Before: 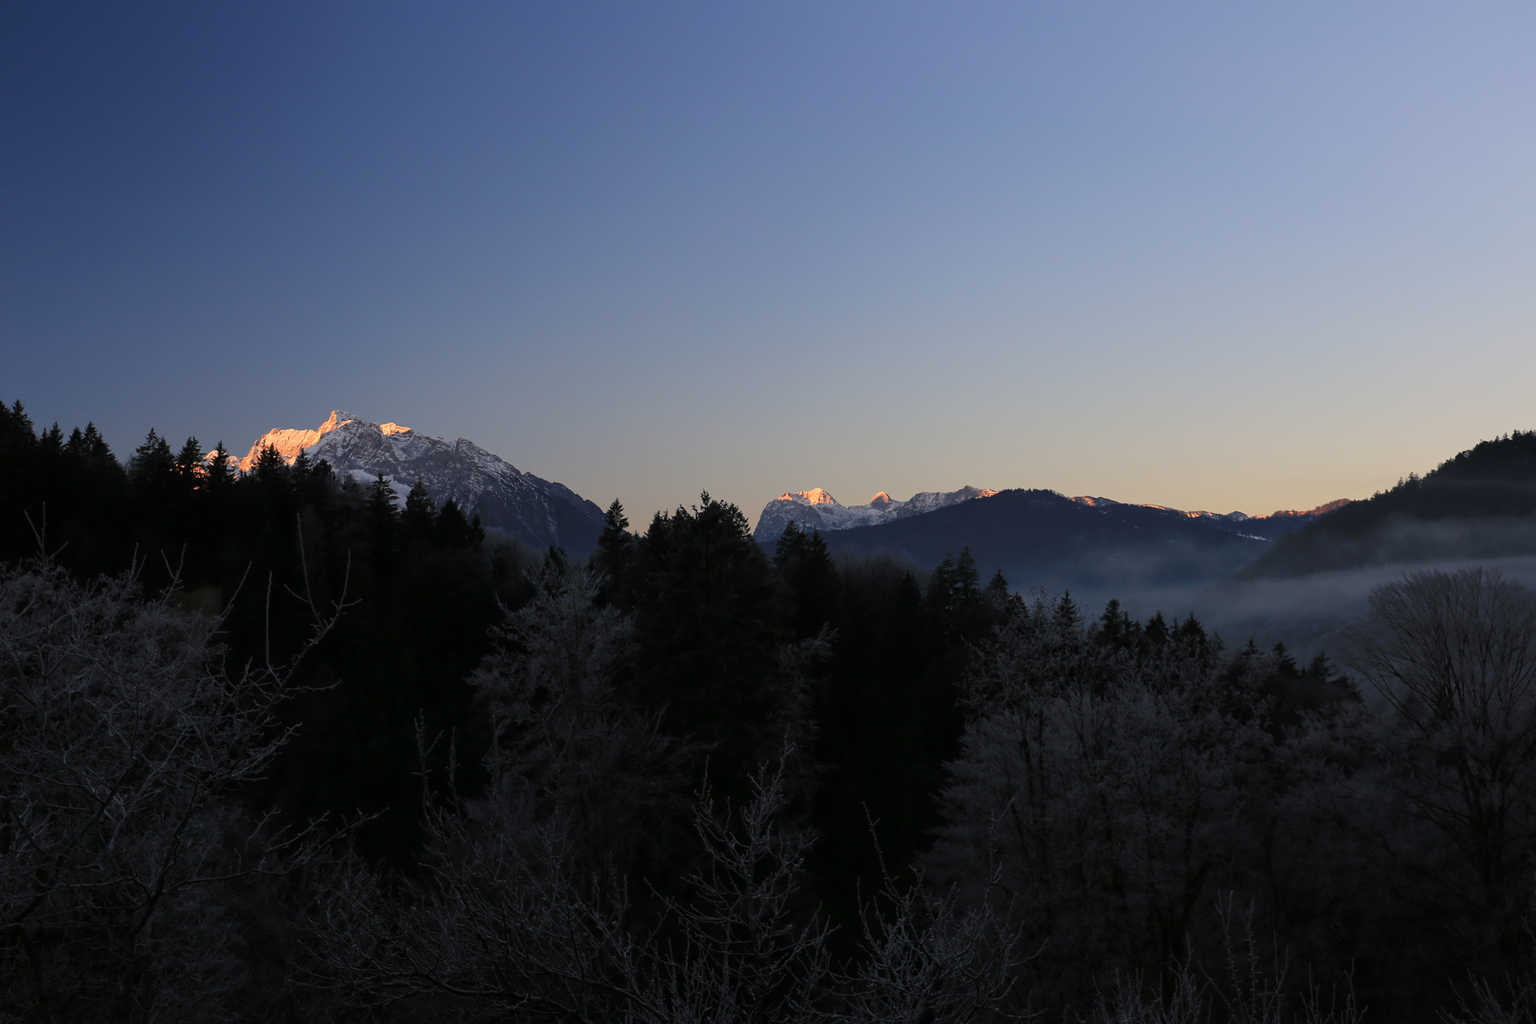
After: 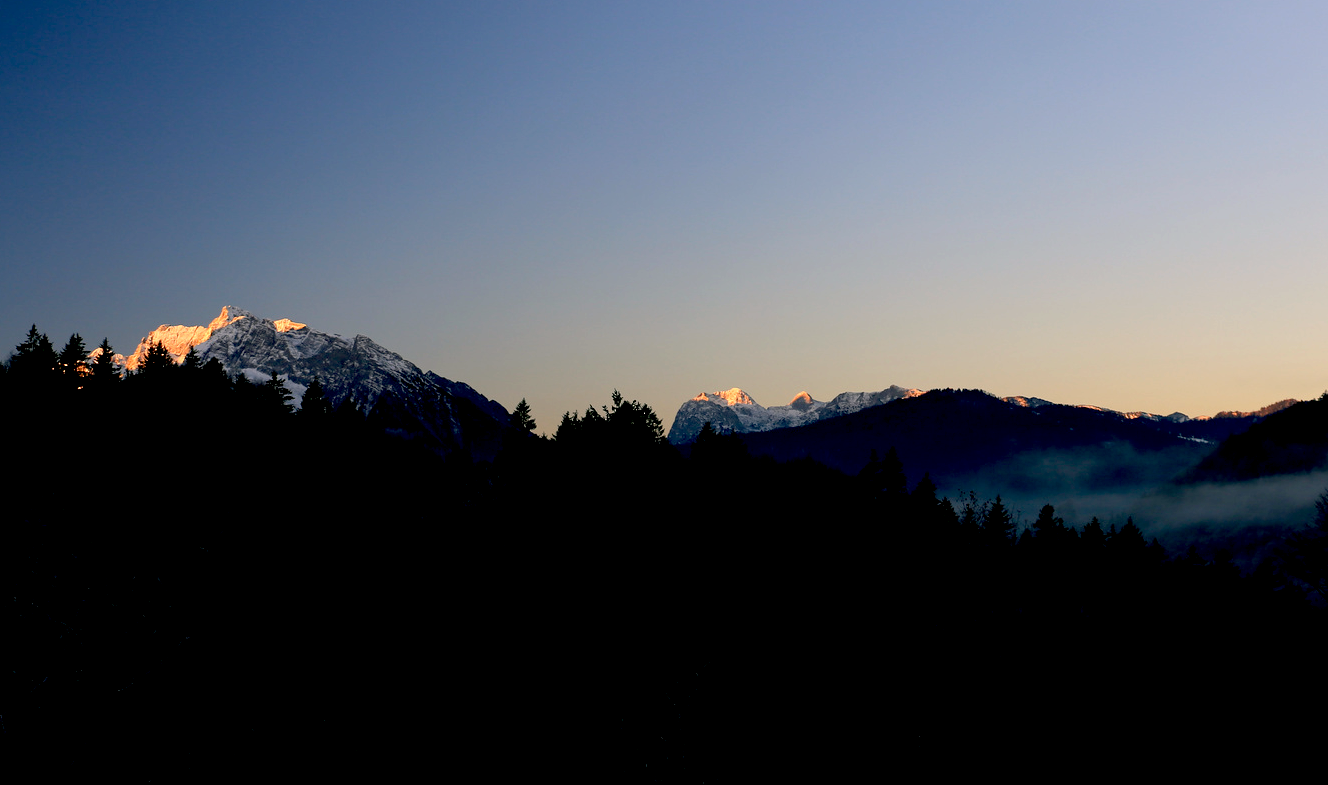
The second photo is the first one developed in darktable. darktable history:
exposure: black level correction 0.031, exposure 0.304 EV, compensate highlight preservation false
crop: left 7.856%, top 11.836%, right 10.12%, bottom 15.387%
color correction: highlights a* 4.02, highlights b* 4.98, shadows a* -7.55, shadows b* 4.98
sharpen: radius 2.883, amount 0.868, threshold 47.523
